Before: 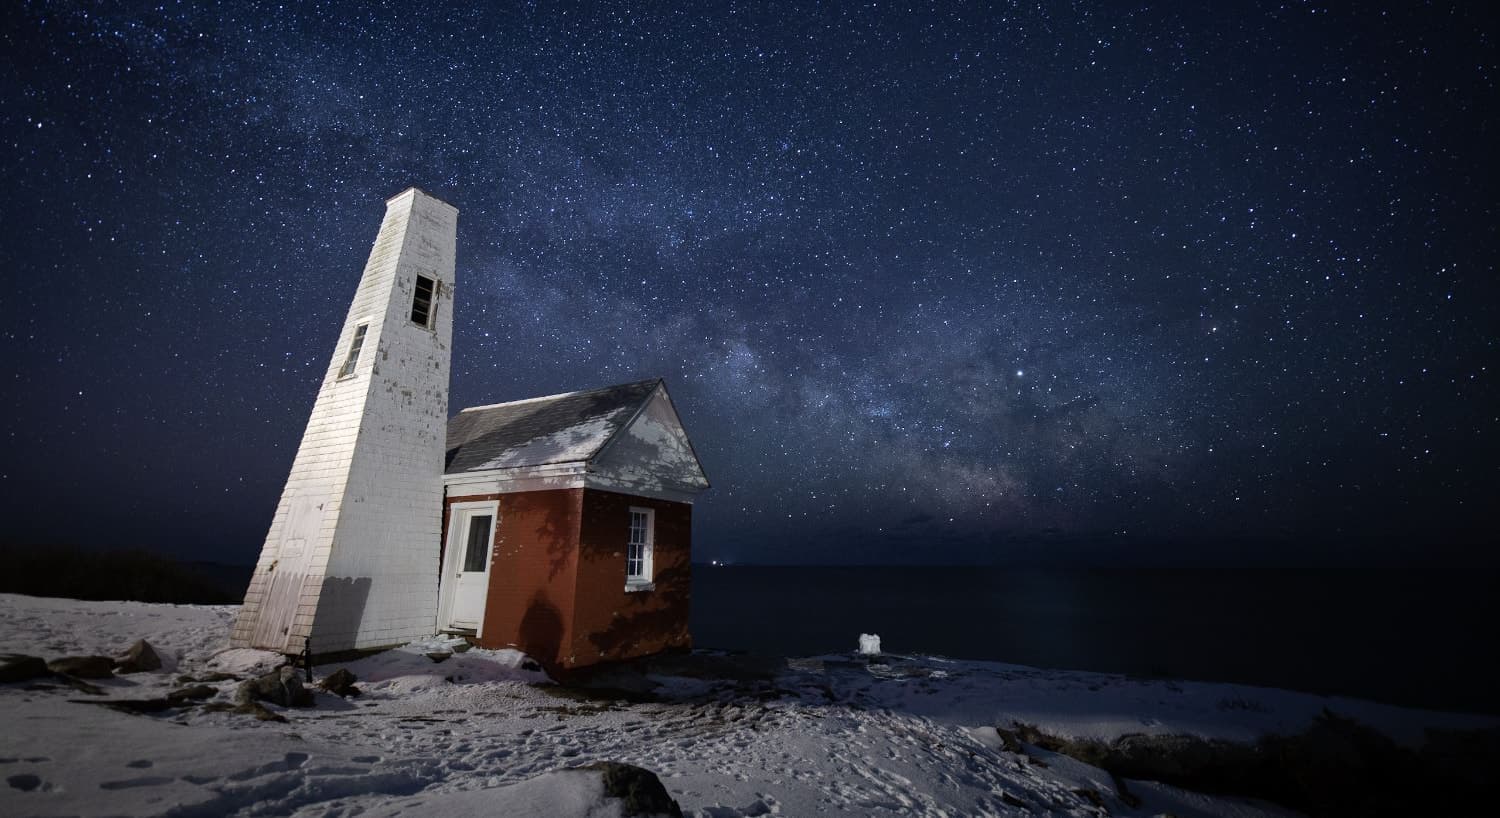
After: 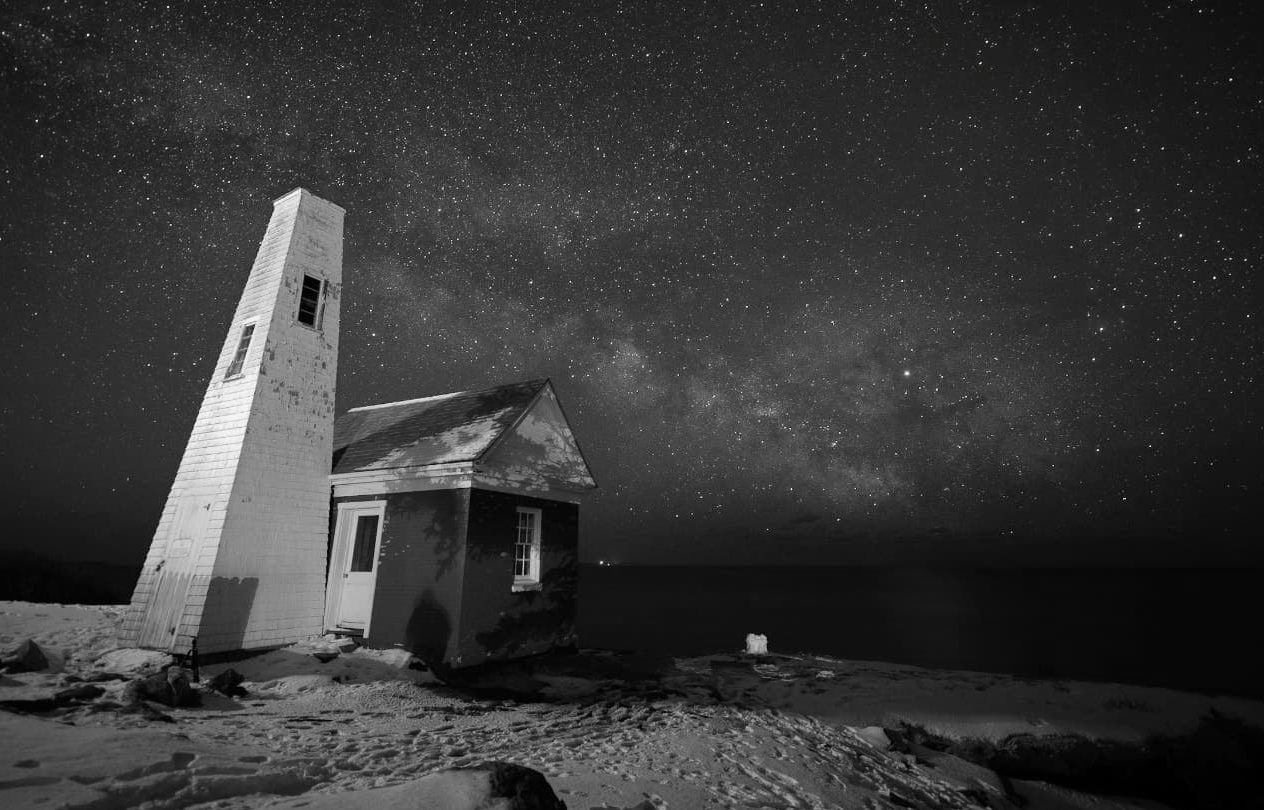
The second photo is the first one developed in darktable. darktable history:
white balance: red 1, blue 1
color balance rgb: linear chroma grading › global chroma 15%, perceptual saturation grading › global saturation 30%
crop: left 7.598%, right 7.873%
color calibration: output gray [0.267, 0.423, 0.261, 0], illuminant same as pipeline (D50), adaptation none (bypass)
